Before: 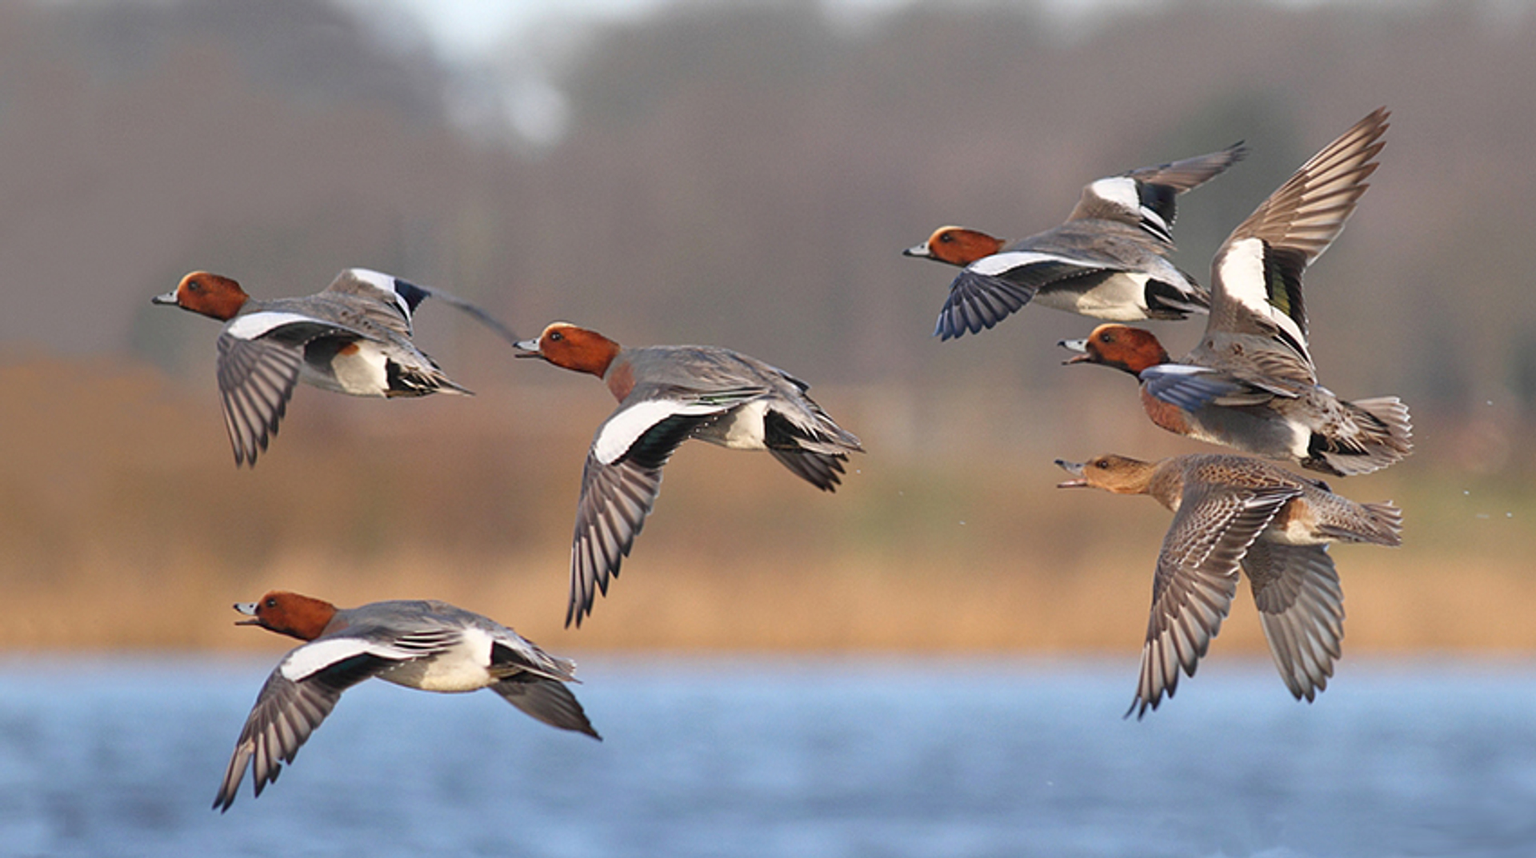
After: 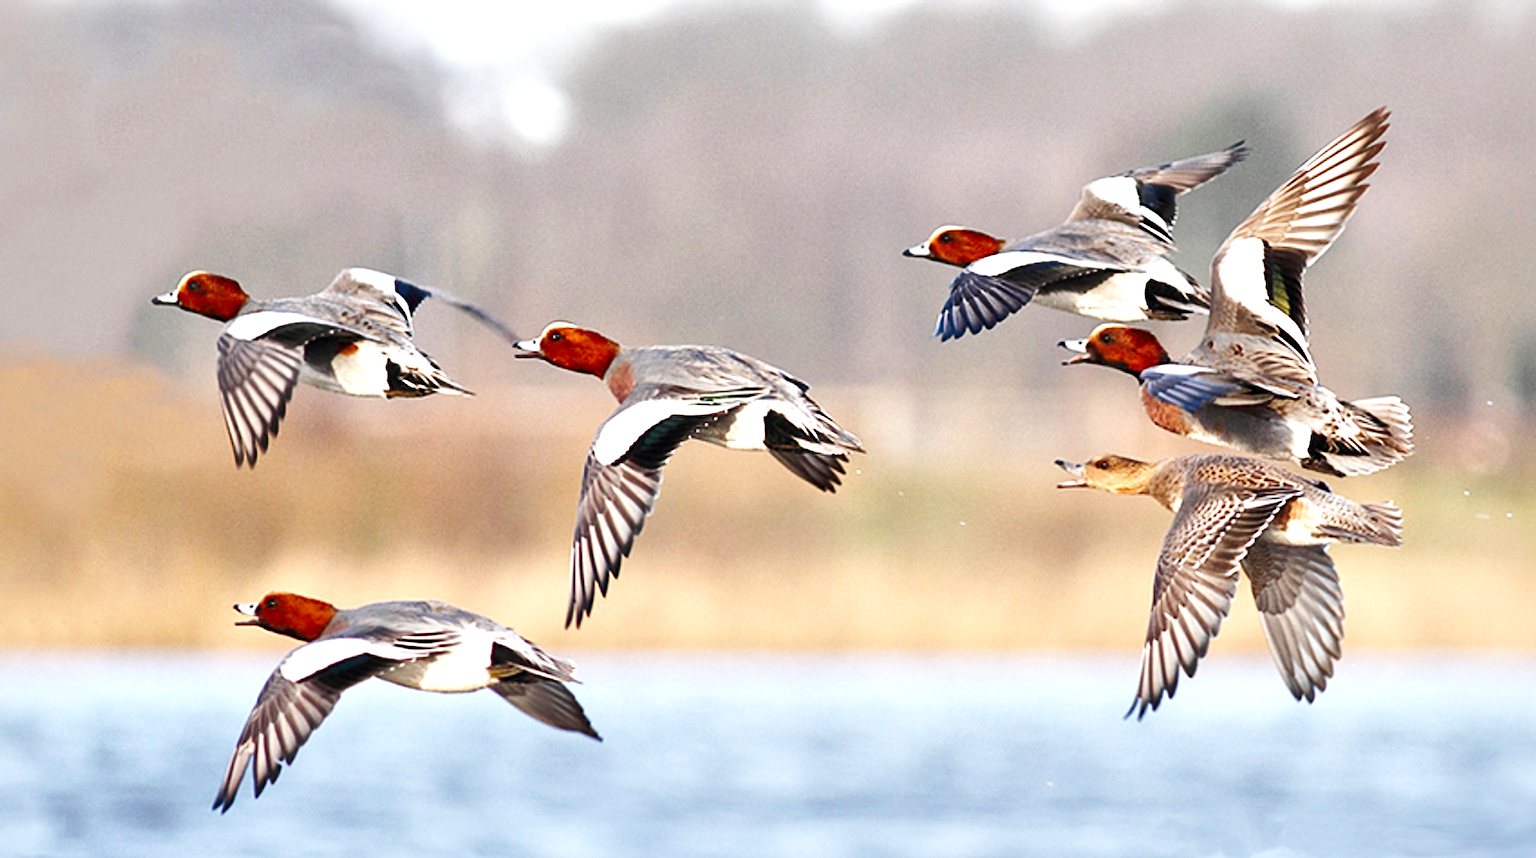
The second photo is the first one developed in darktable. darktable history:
base curve: curves: ch0 [(0, 0.003) (0.001, 0.002) (0.006, 0.004) (0.02, 0.022) (0.048, 0.086) (0.094, 0.234) (0.162, 0.431) (0.258, 0.629) (0.385, 0.8) (0.548, 0.918) (0.751, 0.988) (1, 1)], preserve colors none
local contrast: mode bilateral grid, contrast 70, coarseness 75, detail 180%, midtone range 0.2
